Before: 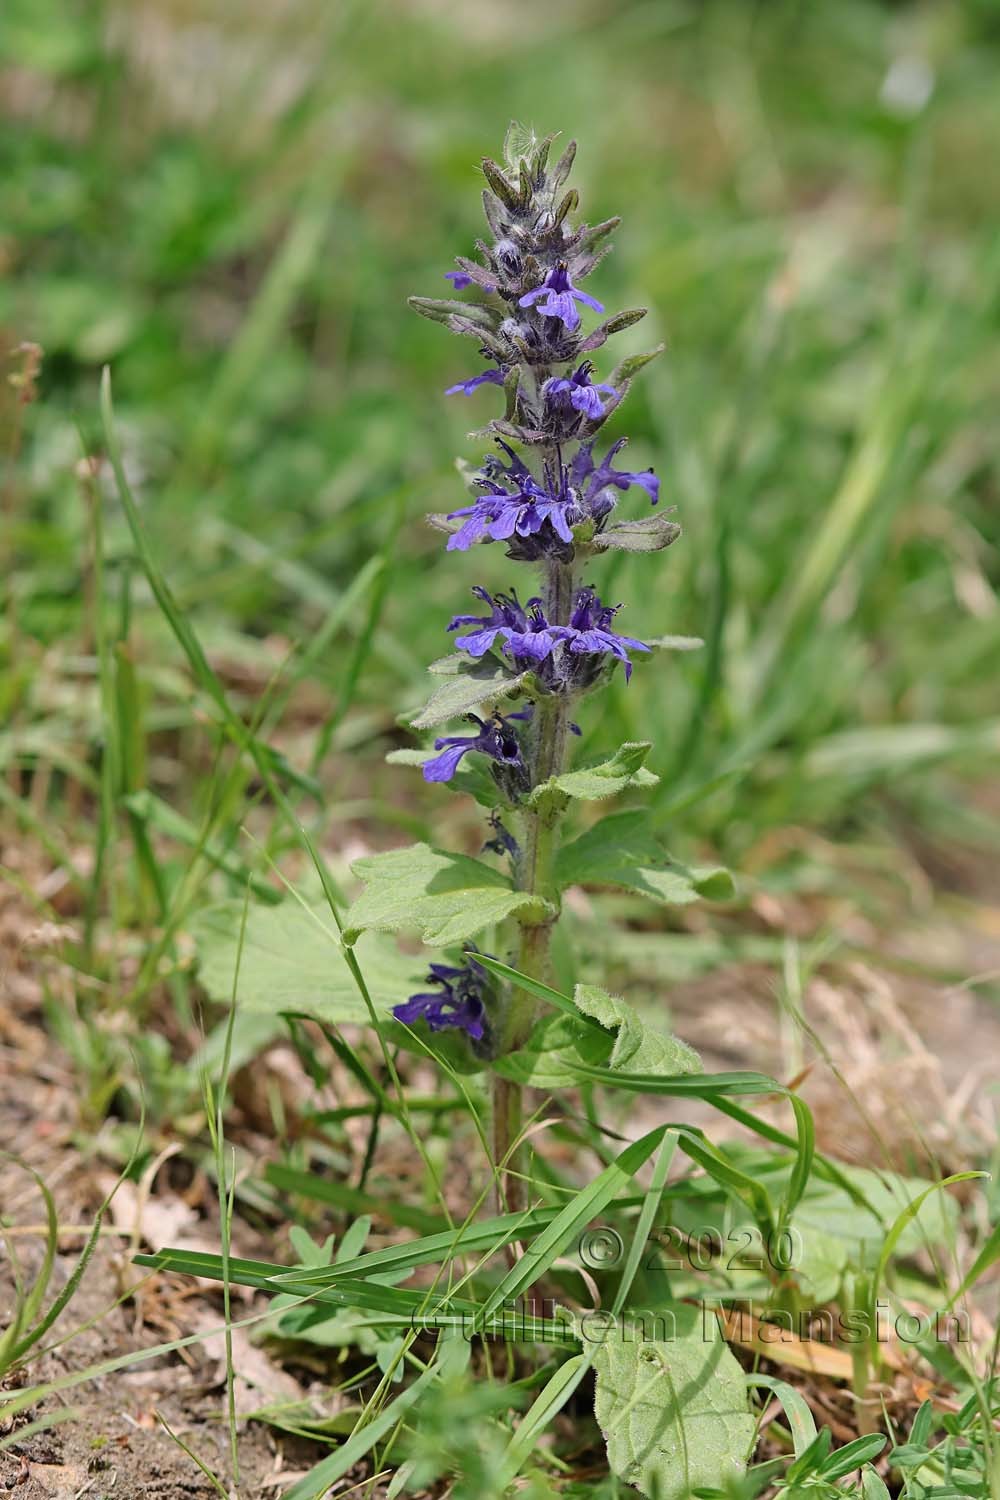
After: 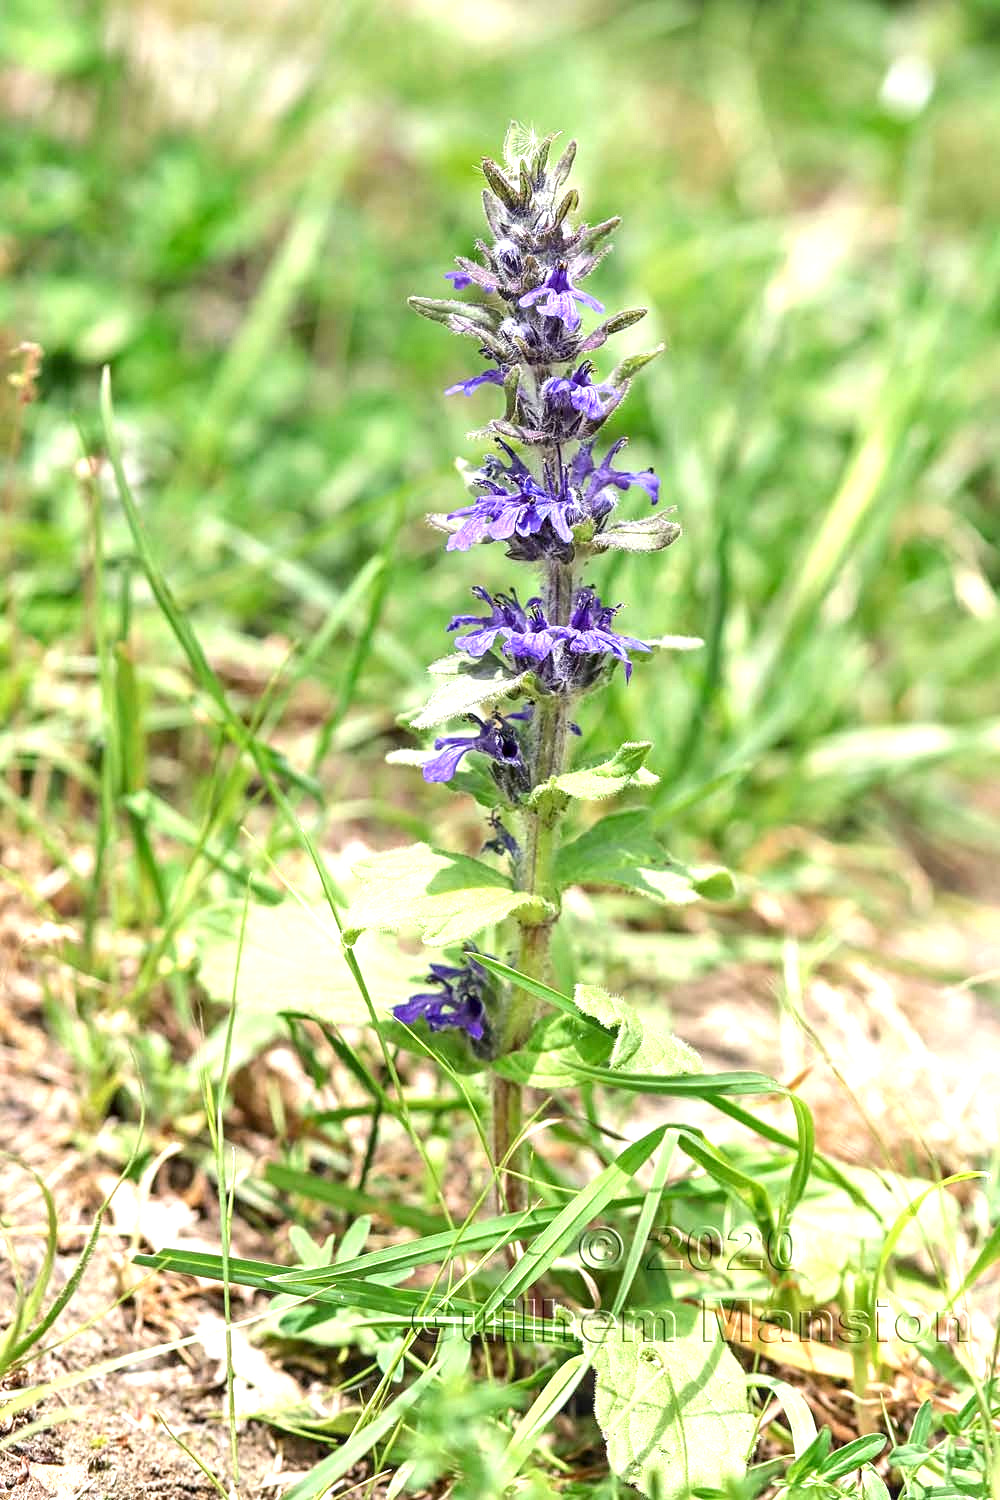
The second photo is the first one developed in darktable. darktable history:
local contrast: detail 130%
exposure: black level correction 0.001, exposure 1.3 EV, compensate highlight preservation false
